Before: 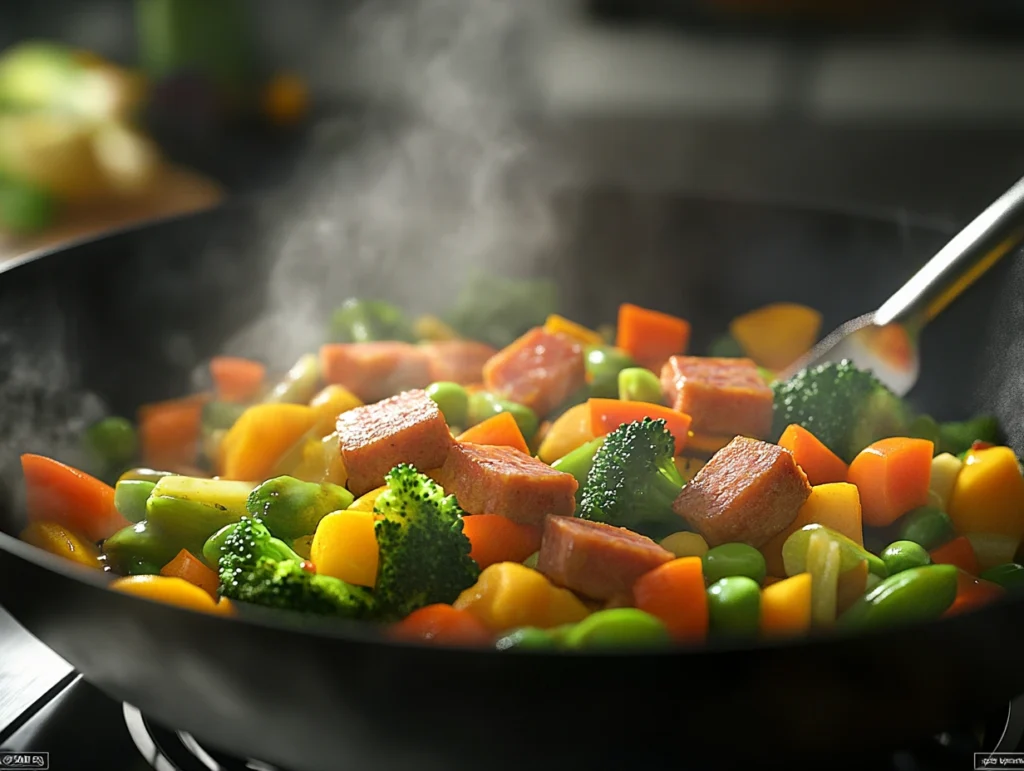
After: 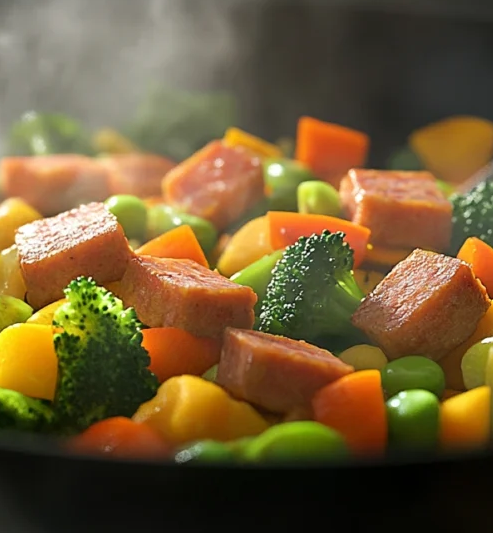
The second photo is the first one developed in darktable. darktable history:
crop: left 31.373%, top 24.34%, right 20.397%, bottom 6.502%
